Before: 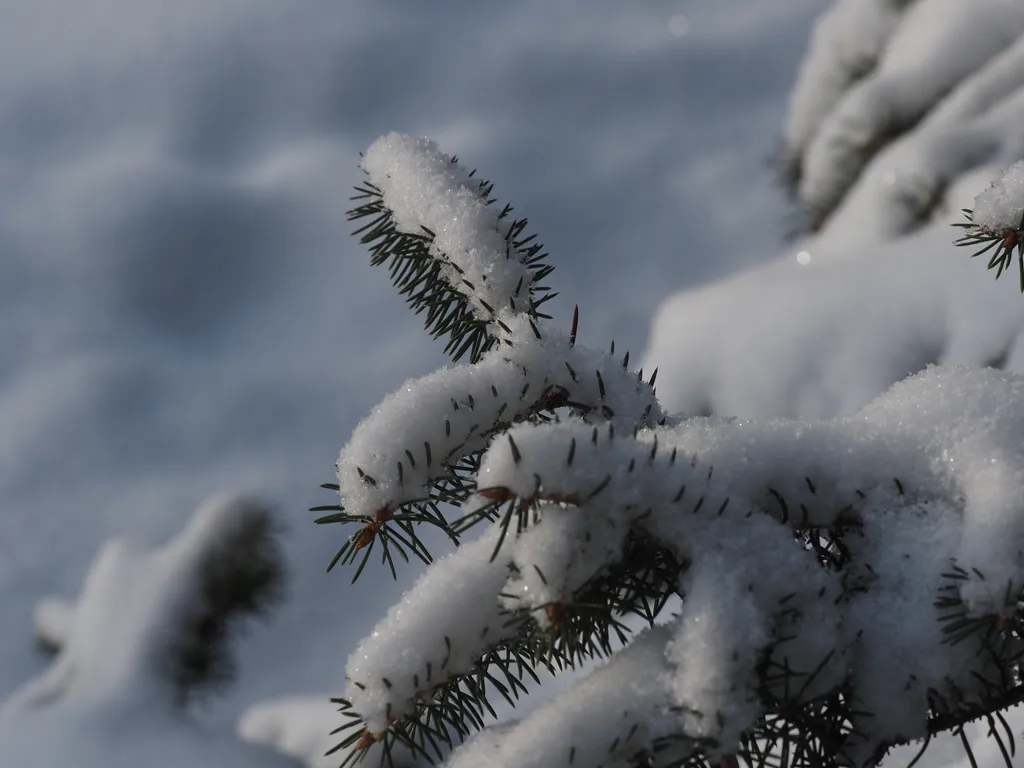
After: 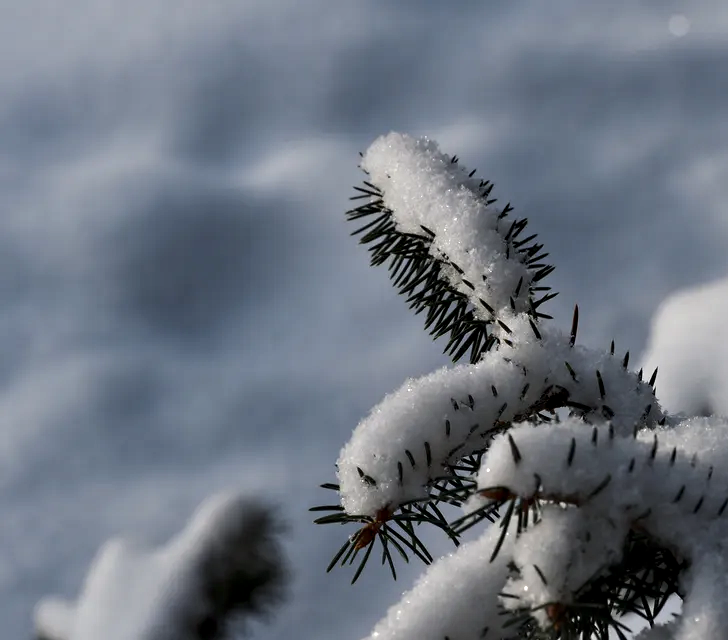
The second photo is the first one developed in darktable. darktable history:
crop: right 28.885%, bottom 16.626%
contrast equalizer: octaves 7, y [[0.6 ×6], [0.55 ×6], [0 ×6], [0 ×6], [0 ×6]], mix 0.53
tone equalizer: -8 EV -0.417 EV, -7 EV -0.389 EV, -6 EV -0.333 EV, -5 EV -0.222 EV, -3 EV 0.222 EV, -2 EV 0.333 EV, -1 EV 0.389 EV, +0 EV 0.417 EV, edges refinement/feathering 500, mask exposure compensation -1.57 EV, preserve details no
